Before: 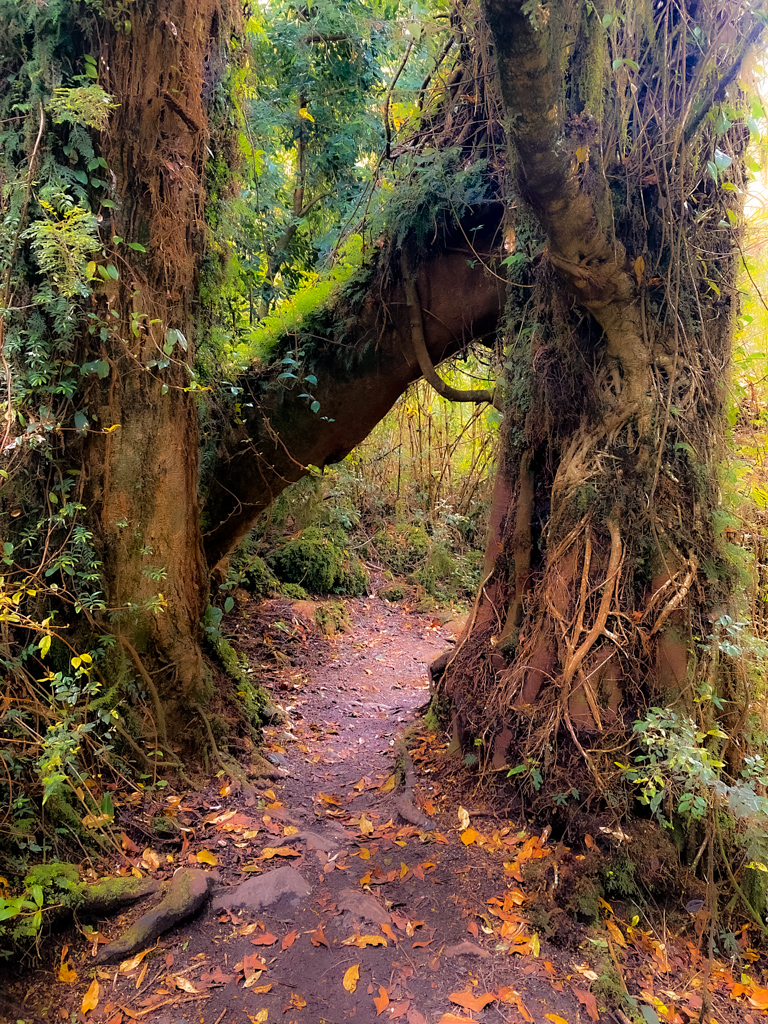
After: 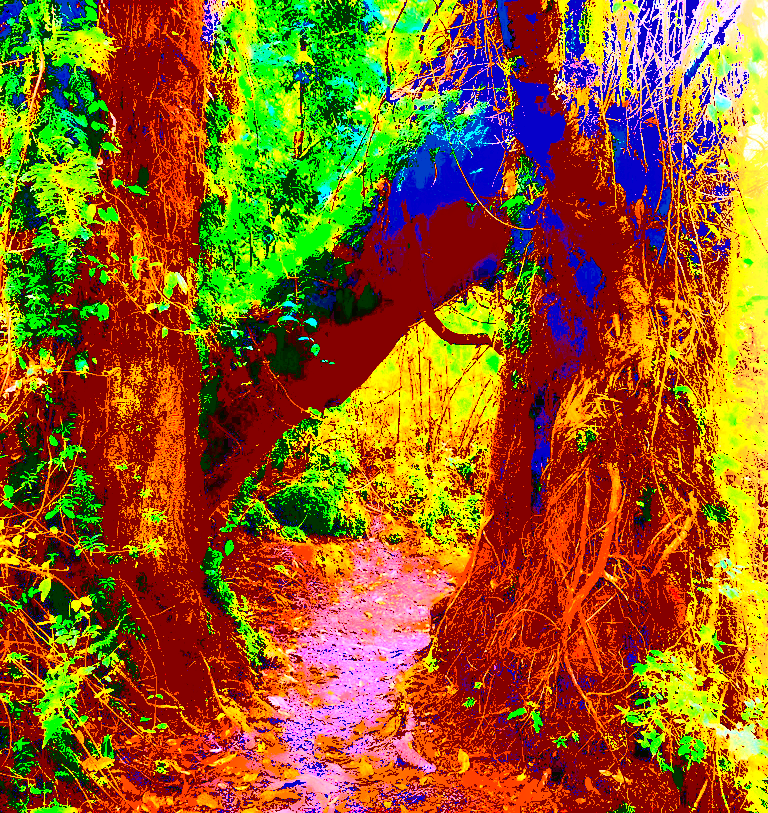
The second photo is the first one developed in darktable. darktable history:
sharpen: on, module defaults
crop and rotate: top 5.663%, bottom 14.909%
exposure: black level correction 0.099, exposure 3.036 EV, compensate exposure bias true, compensate highlight preservation false
tone curve: curves: ch0 [(0, 0.017) (0.091, 0.04) (0.296, 0.276) (0.439, 0.482) (0.64, 0.729) (0.785, 0.817) (0.995, 0.917)]; ch1 [(0, 0) (0.384, 0.365) (0.463, 0.447) (0.486, 0.474) (0.503, 0.497) (0.526, 0.52) (0.555, 0.564) (0.578, 0.589) (0.638, 0.66) (0.766, 0.773) (1, 1)]; ch2 [(0, 0) (0.374, 0.344) (0.446, 0.443) (0.501, 0.509) (0.528, 0.522) (0.569, 0.593) (0.61, 0.646) (0.666, 0.688) (1, 1)], color space Lab, independent channels, preserve colors none
tone equalizer: -8 EV -0.423 EV, -7 EV -0.359 EV, -6 EV -0.37 EV, -5 EV -0.196 EV, -3 EV 0.208 EV, -2 EV 0.337 EV, -1 EV 0.379 EV, +0 EV 0.438 EV, edges refinement/feathering 500, mask exposure compensation -1.57 EV, preserve details no
shadows and highlights: shadows -23.7, highlights 51.38, highlights color adjustment 39.49%, soften with gaussian
levels: levels [0, 0.474, 0.947]
